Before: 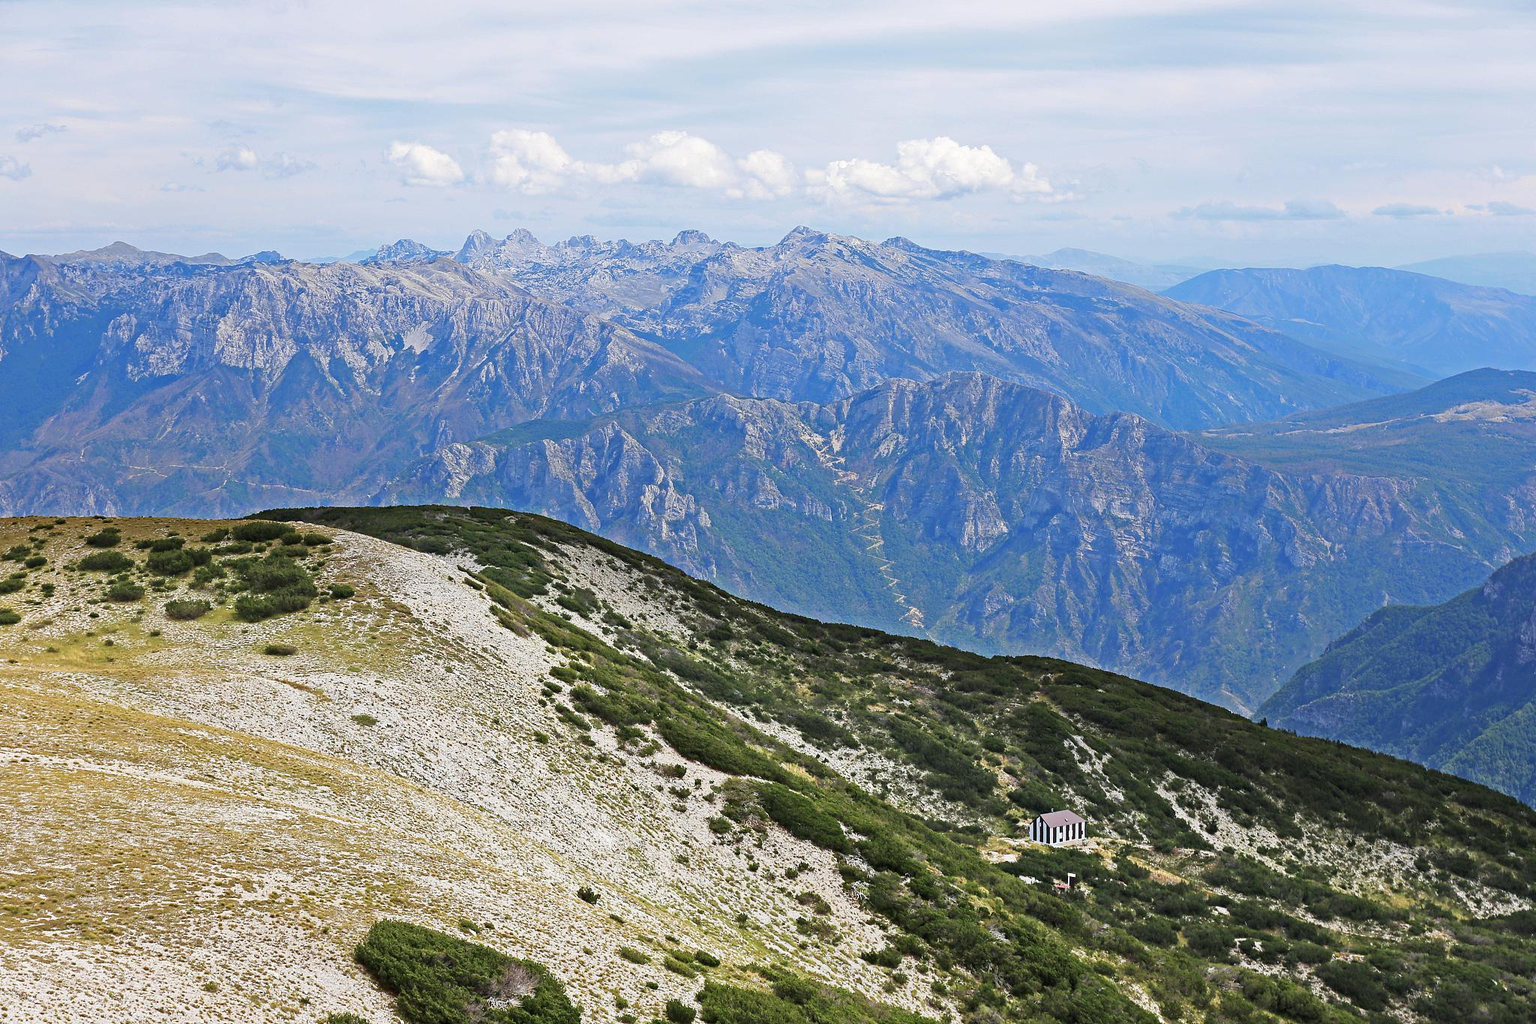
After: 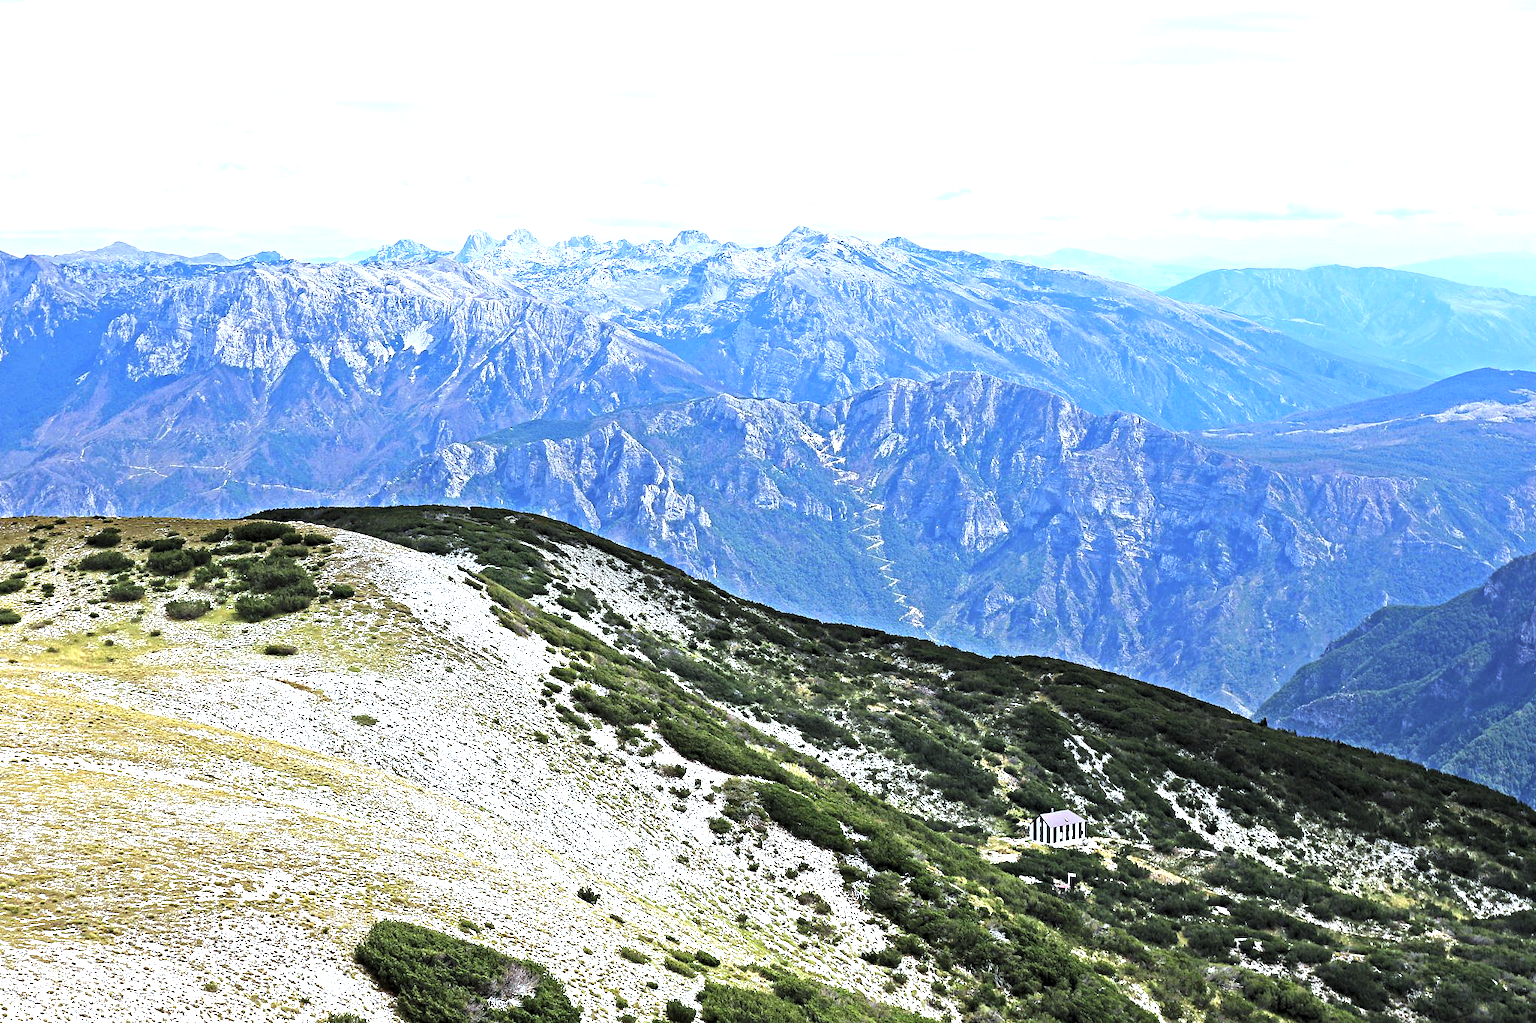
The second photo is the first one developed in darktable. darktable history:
levels: levels [0.116, 0.574, 1]
exposure: black level correction 0, exposure 1.1 EV, compensate highlight preservation false
white balance: red 0.924, blue 1.095
